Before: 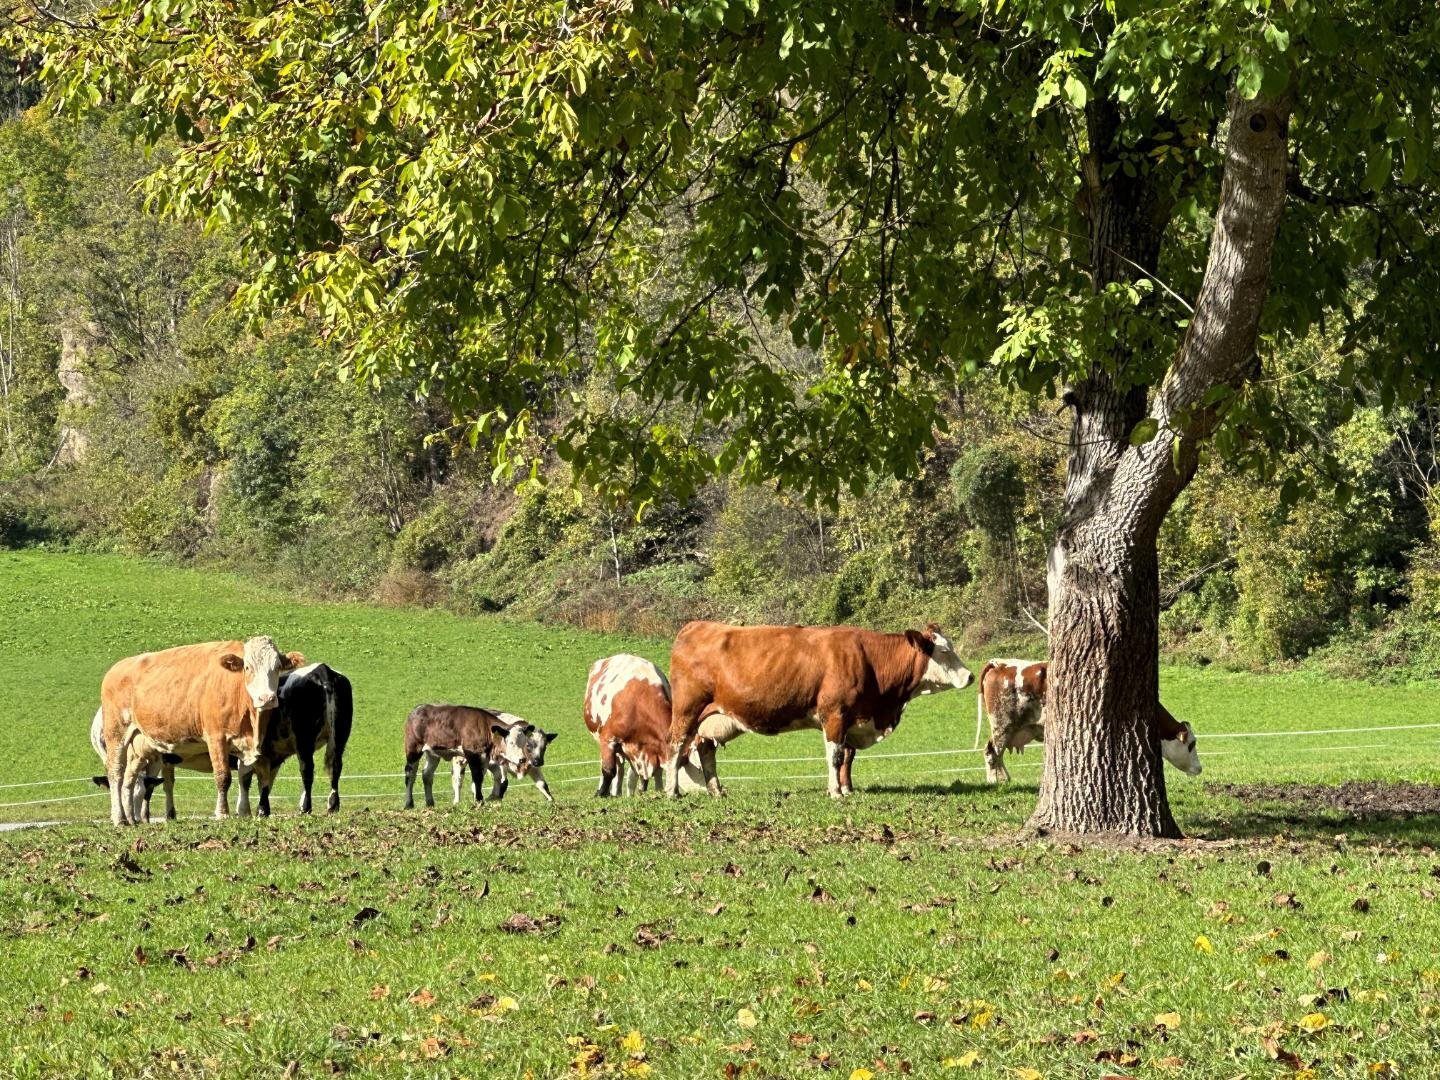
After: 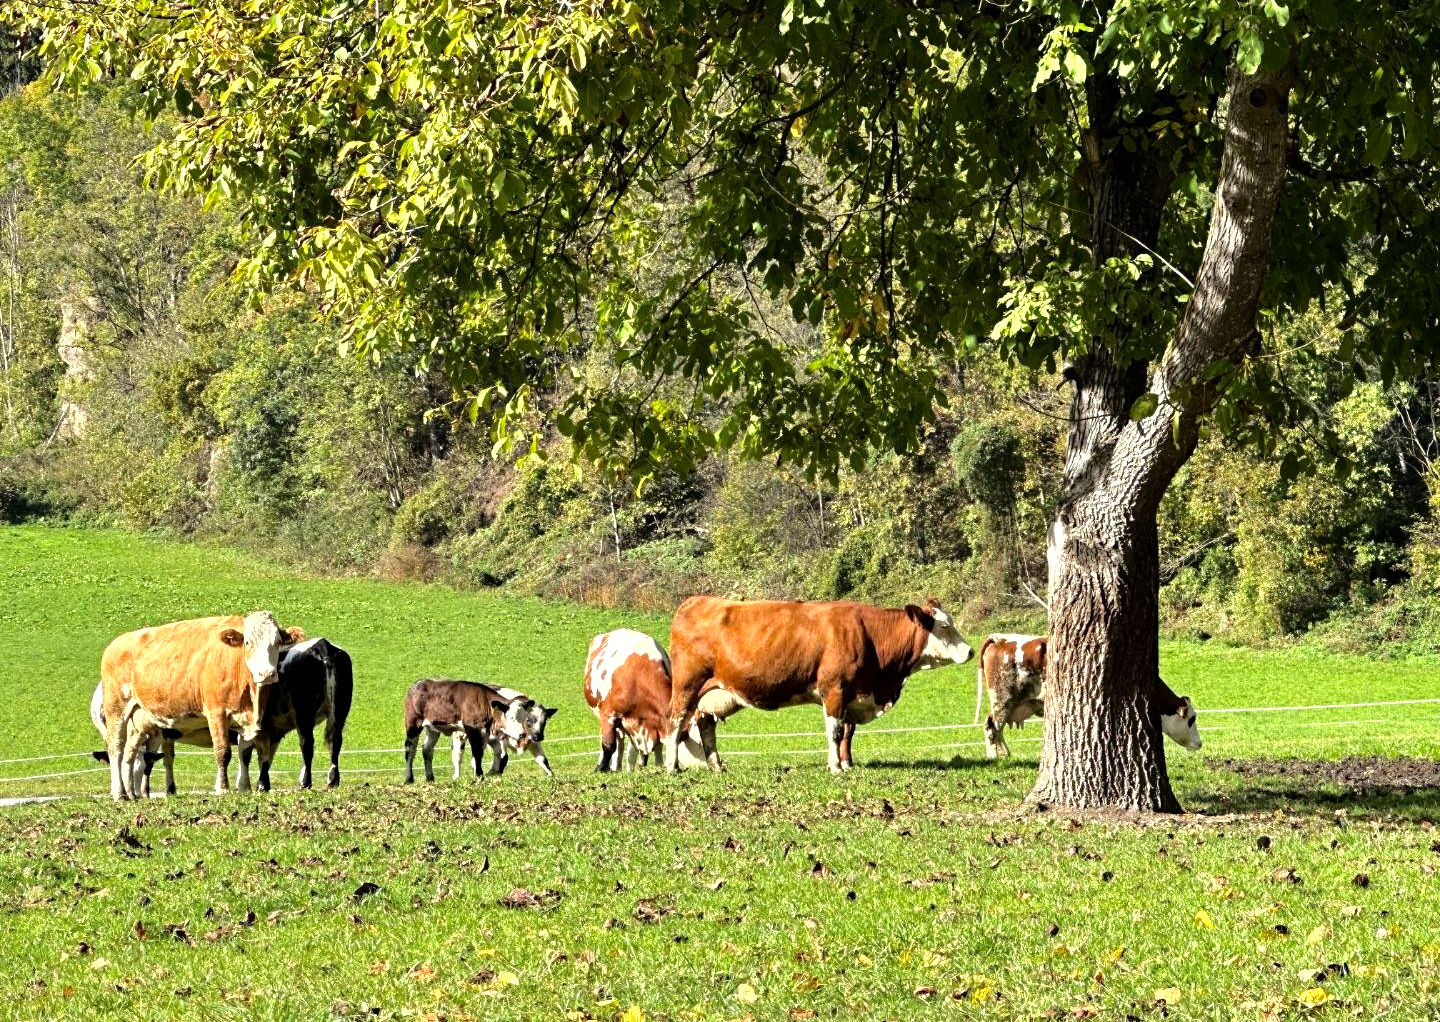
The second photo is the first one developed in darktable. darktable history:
haze removal: strength 0.296, distance 0.245, adaptive false
shadows and highlights: shadows -20.19, white point adjustment -1.88, highlights -35.13
color correction: highlights b* 0.004
crop and rotate: top 2.332%, bottom 3.014%
tone equalizer: -8 EV -0.736 EV, -7 EV -0.676 EV, -6 EV -0.622 EV, -5 EV -0.408 EV, -3 EV 0.391 EV, -2 EV 0.6 EV, -1 EV 0.684 EV, +0 EV 0.724 EV, mask exposure compensation -0.508 EV
